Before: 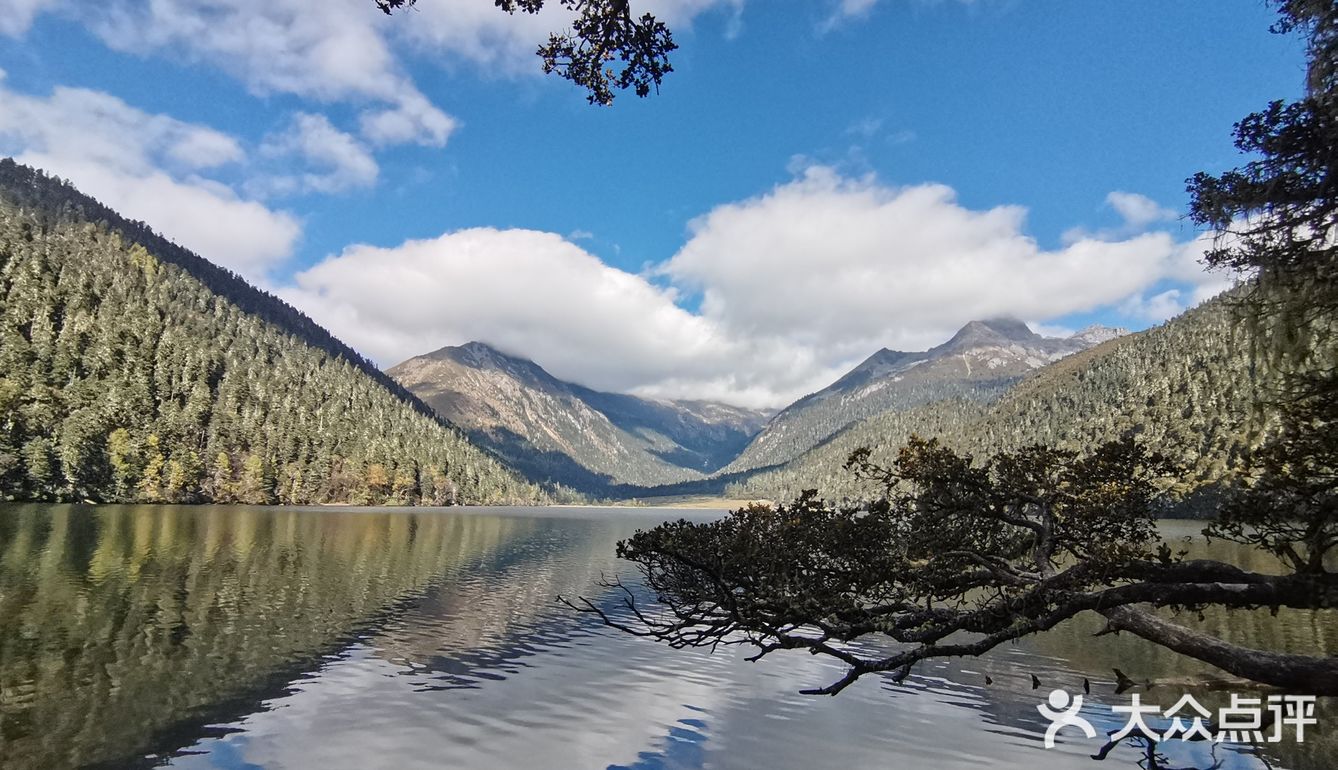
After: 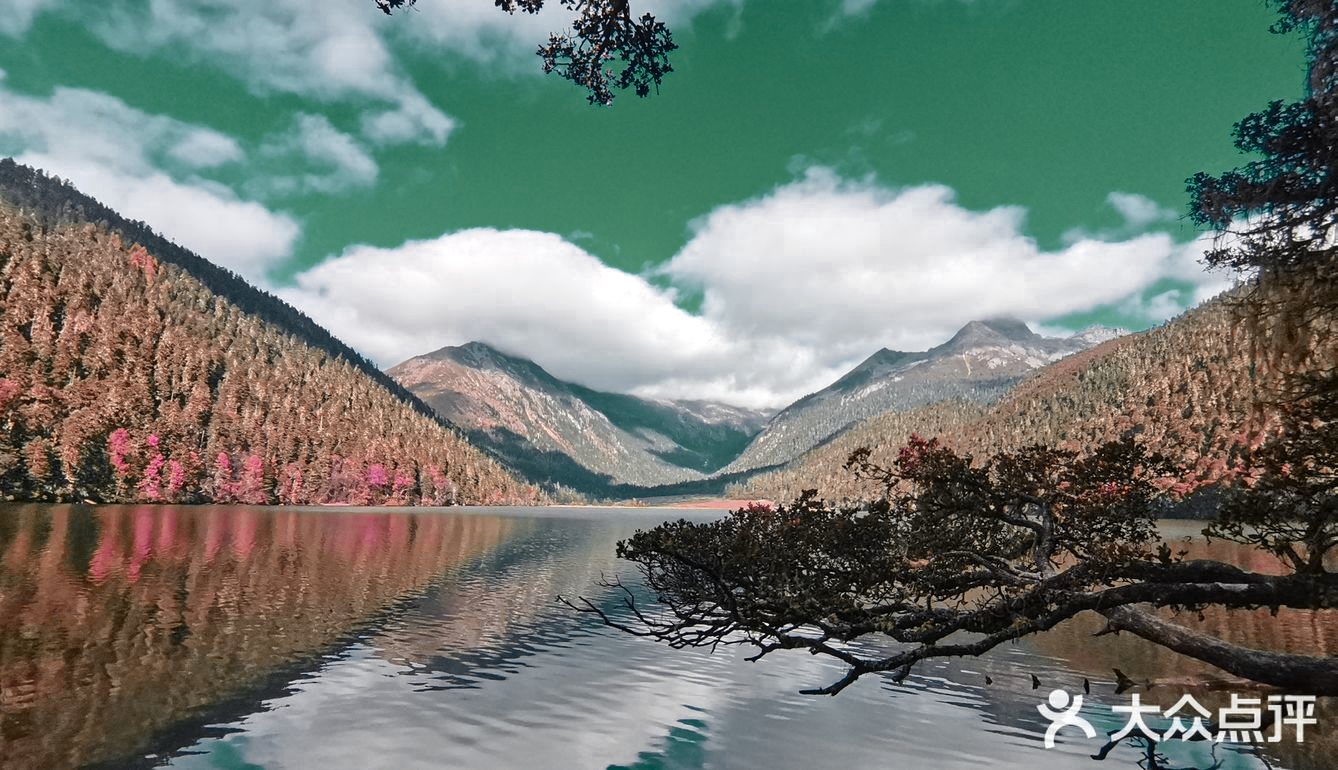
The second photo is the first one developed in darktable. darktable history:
color zones: curves: ch0 [(0.826, 0.353)]; ch1 [(0.242, 0.647) (0.889, 0.342)]; ch2 [(0.246, 0.089) (0.969, 0.068)], mix 23.81%
shadows and highlights: radius 46.61, white point adjustment 6.71, compress 79.4%, soften with gaussian
